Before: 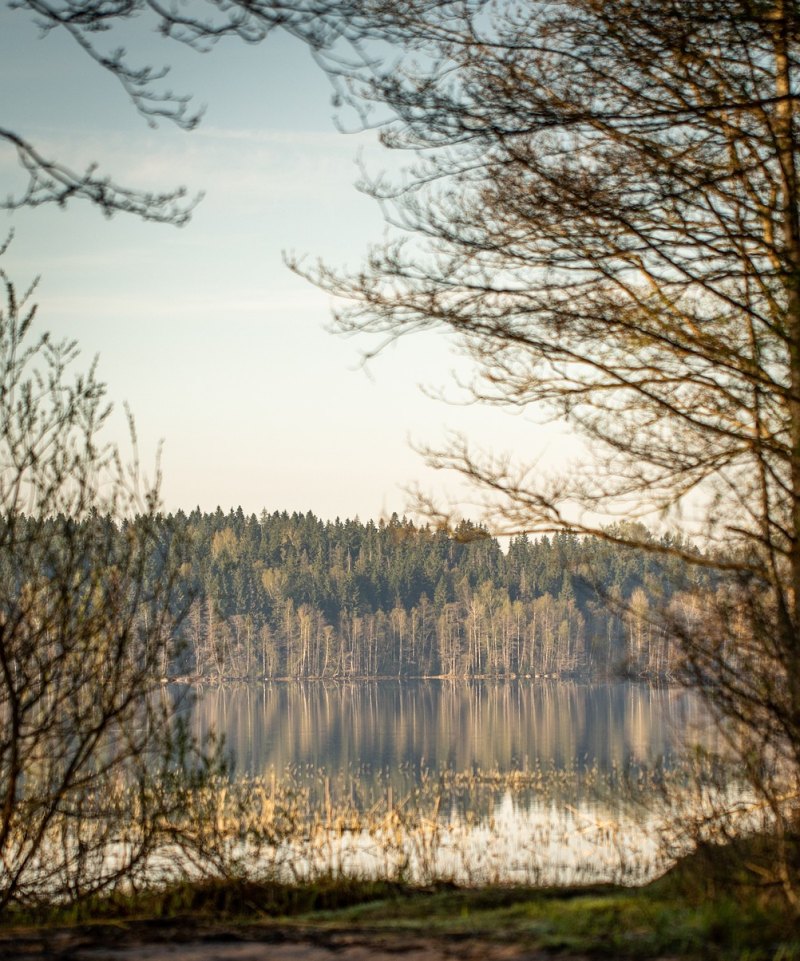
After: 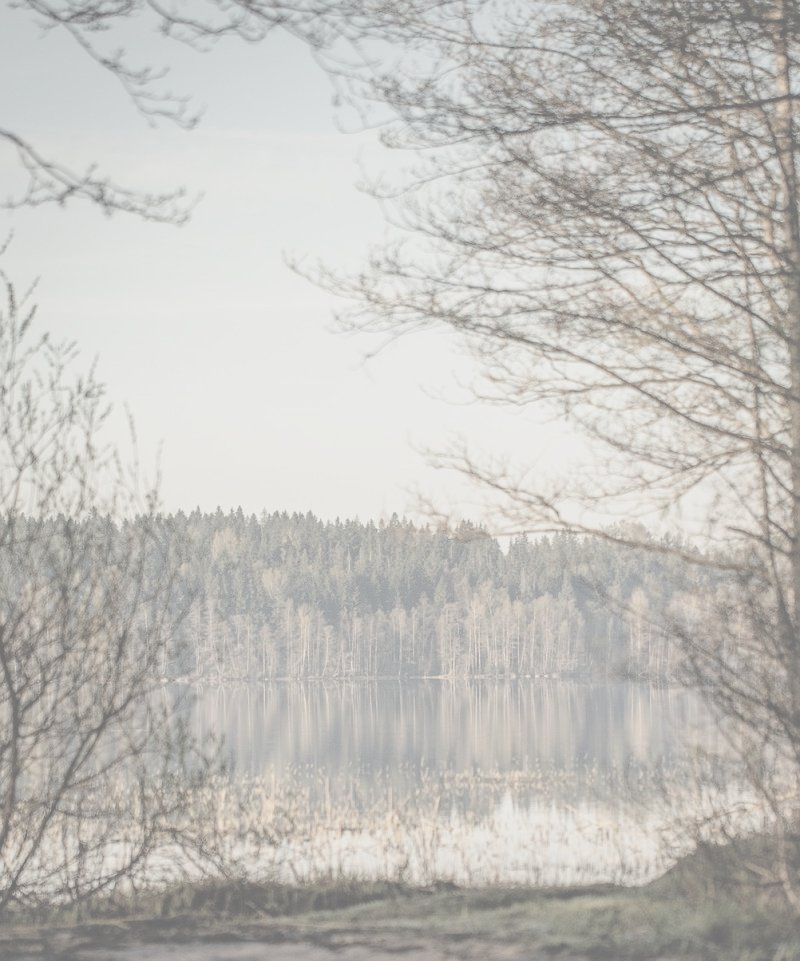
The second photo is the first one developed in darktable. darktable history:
contrast brightness saturation: contrast -0.303, brightness 0.759, saturation -0.769
